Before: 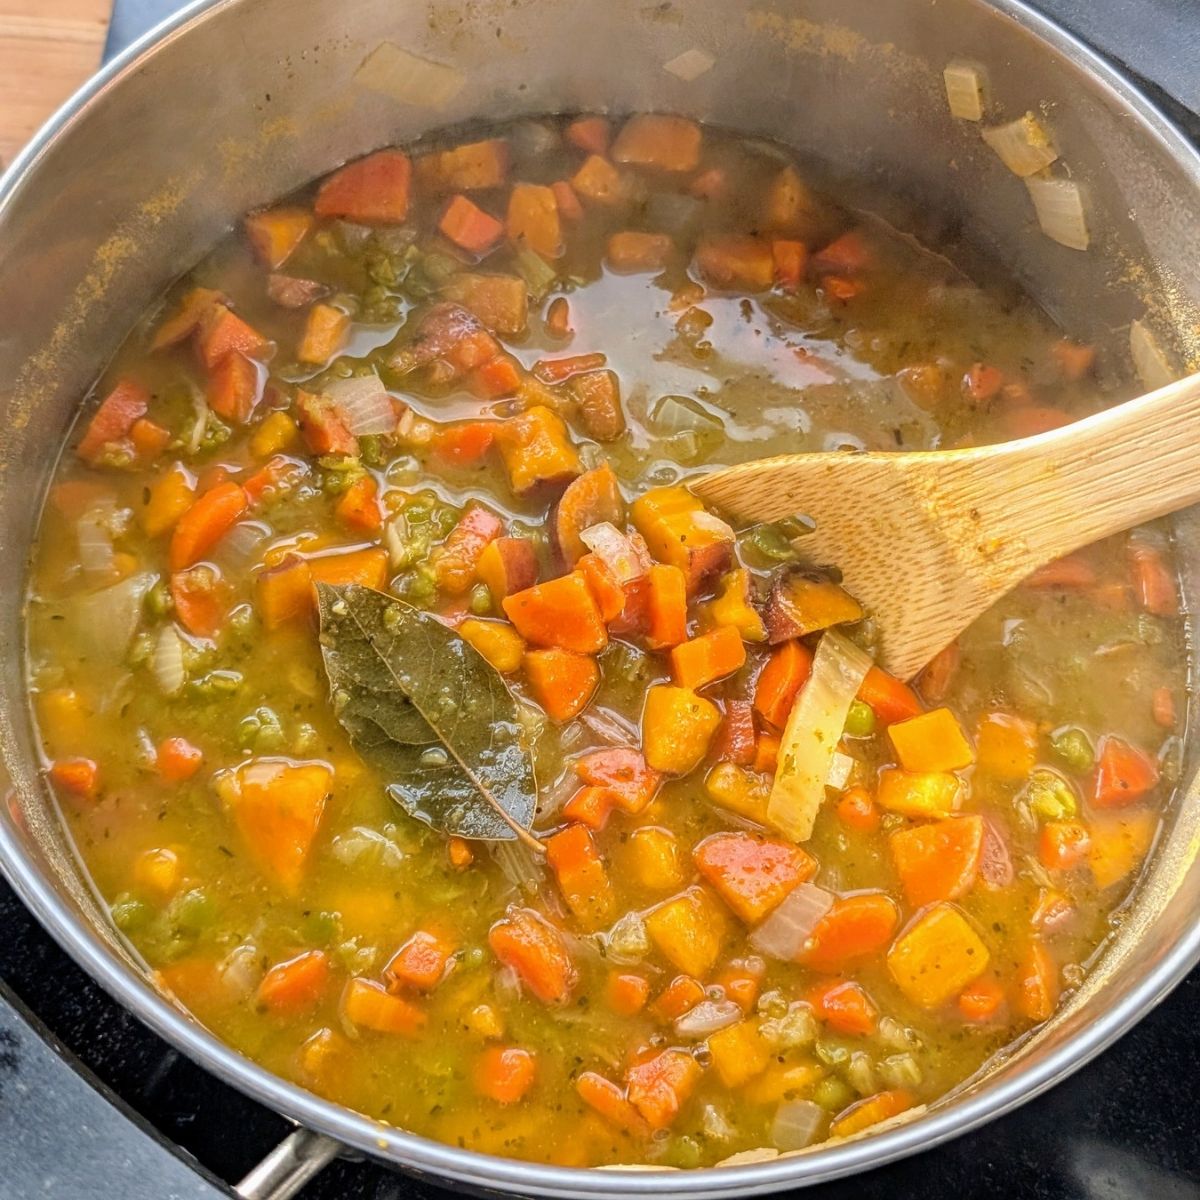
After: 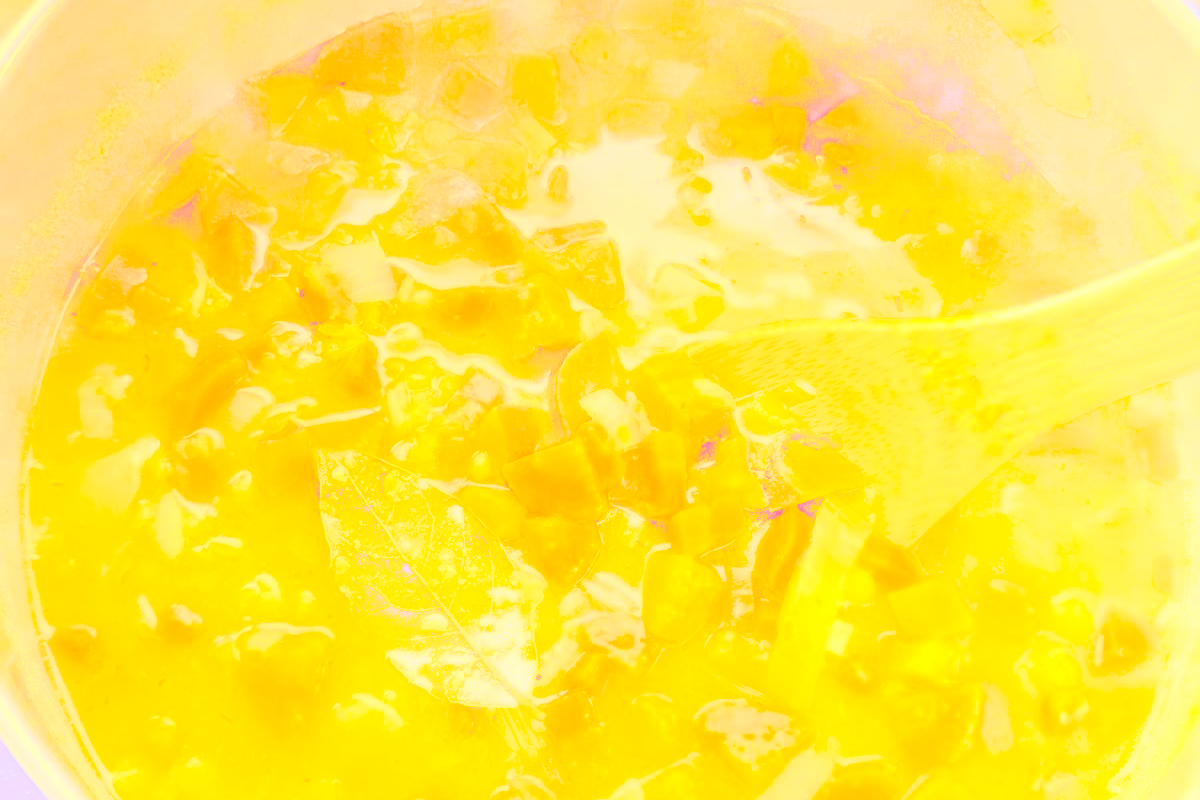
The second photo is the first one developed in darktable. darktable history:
sharpen: on, module defaults
exposure: black level correction 0.047, exposure 0.013 EV, compensate highlight preservation false
crop: top 11.166%, bottom 22.168%
color correction: highlights a* -0.482, highlights b* 40, shadows a* 9.8, shadows b* -0.161
bloom: size 85%, threshold 5%, strength 85%
